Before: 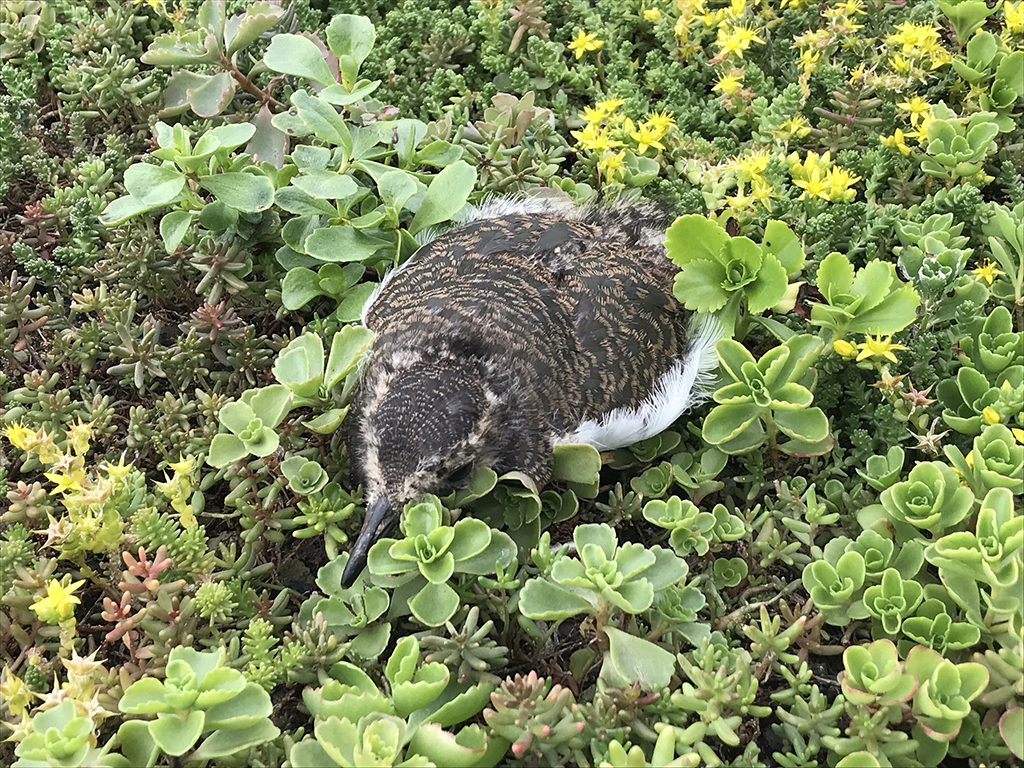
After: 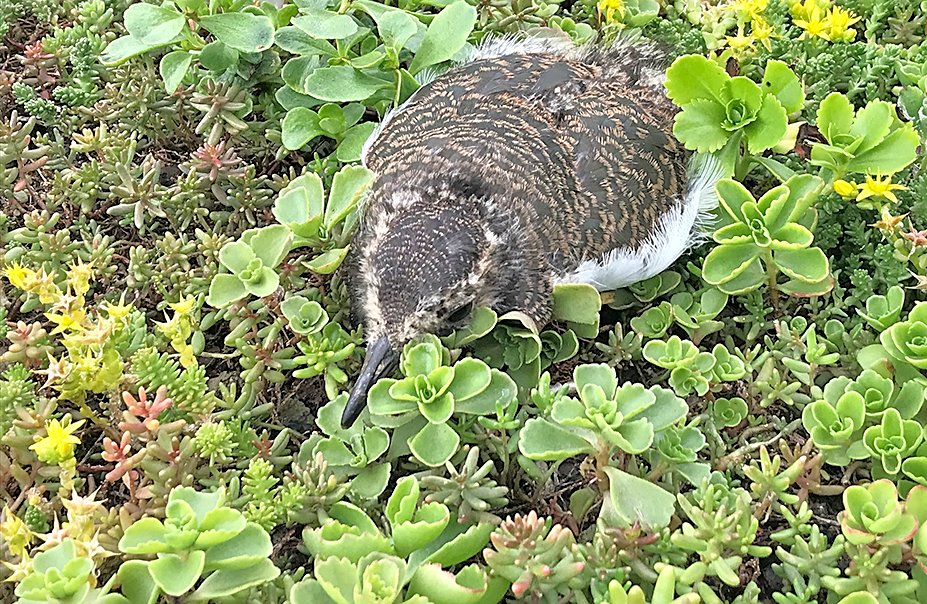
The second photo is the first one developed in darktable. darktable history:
tone equalizer: -7 EV 0.15 EV, -6 EV 0.6 EV, -5 EV 1.15 EV, -4 EV 1.33 EV, -3 EV 1.15 EV, -2 EV 0.6 EV, -1 EV 0.15 EV, mask exposure compensation -0.5 EV
crop: top 20.916%, right 9.437%, bottom 0.316%
sharpen: on, module defaults
